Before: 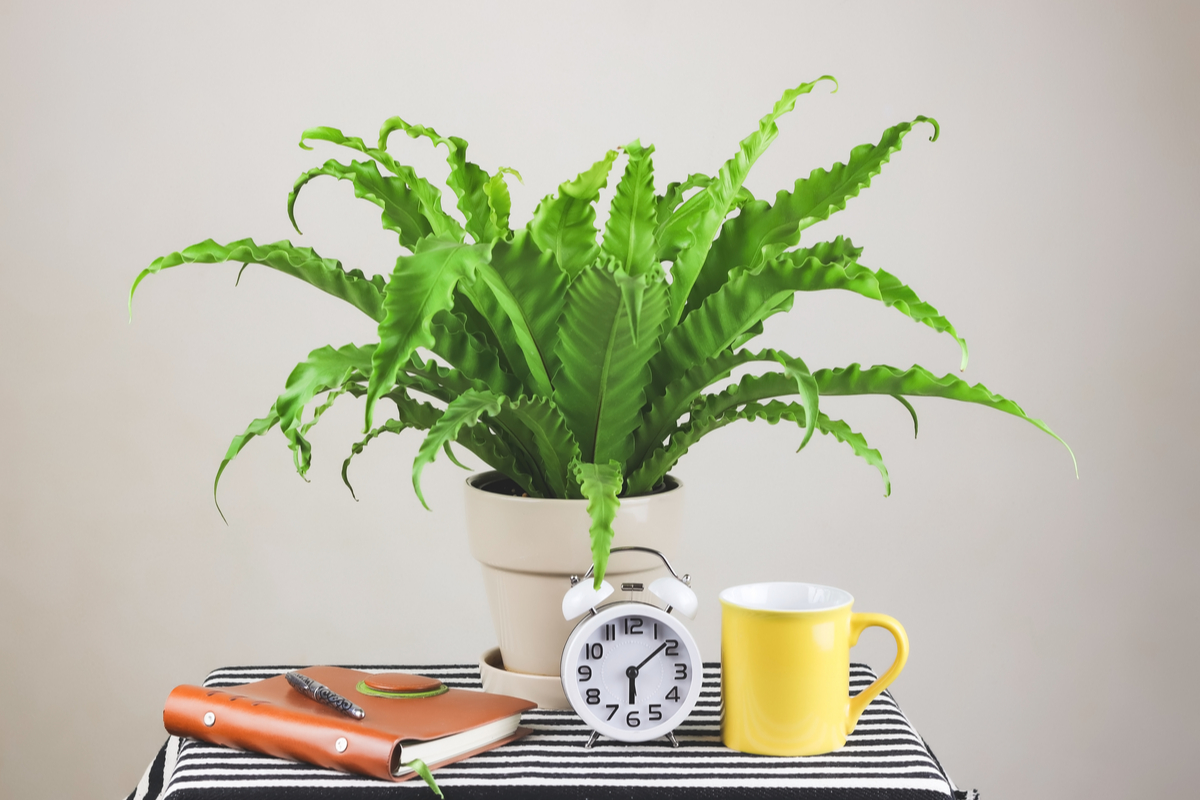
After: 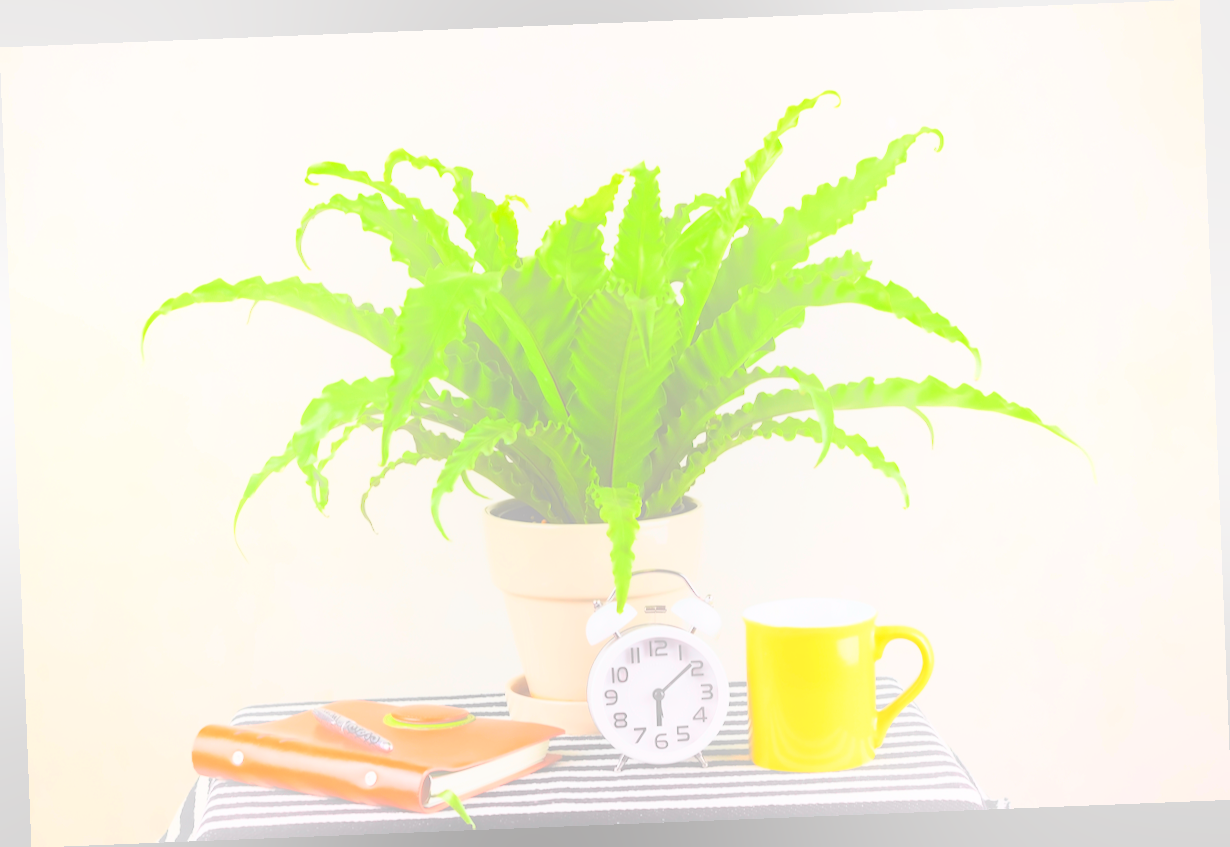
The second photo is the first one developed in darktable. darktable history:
contrast brightness saturation: contrast 0.2, brightness 0.16, saturation 0.22
rotate and perspective: rotation -2.29°, automatic cropping off
tone curve: curves: ch0 [(0, 0.013) (0.036, 0.035) (0.274, 0.288) (0.504, 0.536) (0.844, 0.84) (1, 0.97)]; ch1 [(0, 0) (0.389, 0.403) (0.462, 0.48) (0.499, 0.5) (0.522, 0.534) (0.567, 0.588) (0.626, 0.645) (0.749, 0.781) (1, 1)]; ch2 [(0, 0) (0.457, 0.486) (0.5, 0.501) (0.533, 0.539) (0.599, 0.6) (0.704, 0.732) (1, 1)], color space Lab, independent channels, preserve colors none
bloom: size 40%
